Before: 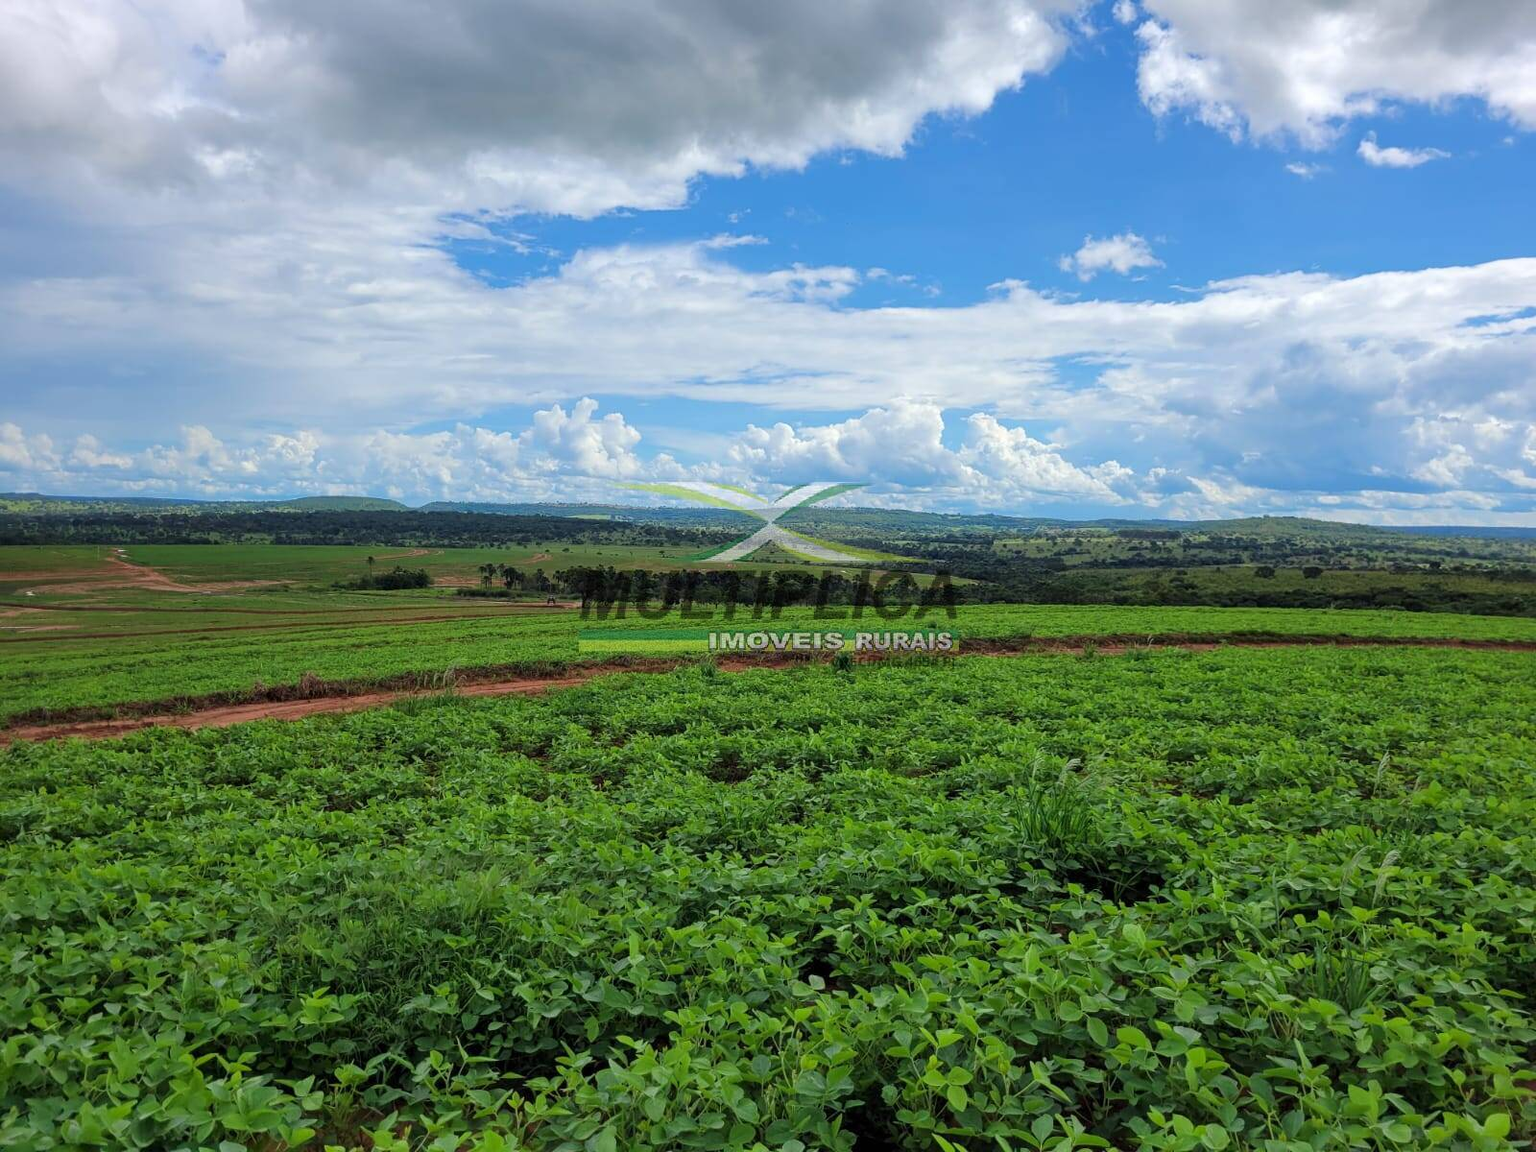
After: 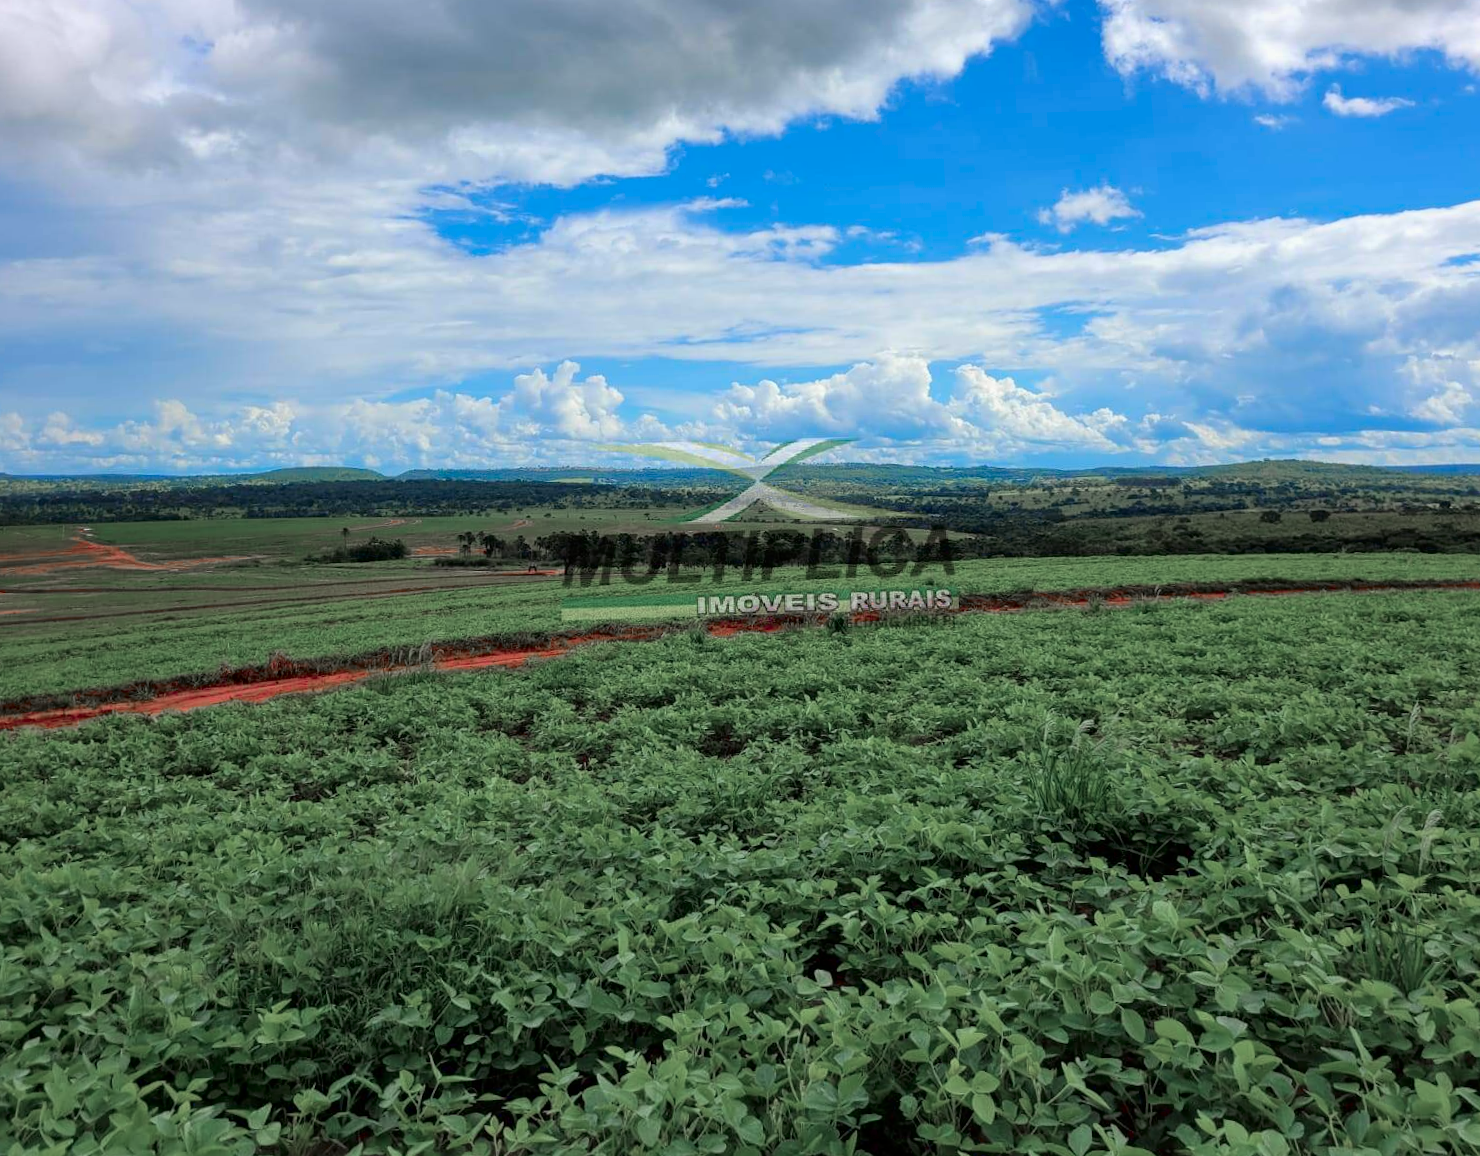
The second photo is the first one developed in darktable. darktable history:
color zones: curves: ch1 [(0, 0.708) (0.088, 0.648) (0.245, 0.187) (0.429, 0.326) (0.571, 0.498) (0.714, 0.5) (0.857, 0.5) (1, 0.708)]
tone curve: curves: ch0 [(0, 0) (0.059, 0.027) (0.162, 0.125) (0.304, 0.279) (0.547, 0.532) (0.828, 0.815) (1, 0.983)]; ch1 [(0, 0) (0.23, 0.166) (0.34, 0.298) (0.371, 0.334) (0.435, 0.413) (0.477, 0.469) (0.499, 0.498) (0.529, 0.544) (0.559, 0.587) (0.743, 0.798) (1, 1)]; ch2 [(0, 0) (0.431, 0.414) (0.498, 0.503) (0.524, 0.531) (0.568, 0.567) (0.6, 0.597) (0.643, 0.631) (0.74, 0.721) (1, 1)], color space Lab, independent channels, preserve colors none
rotate and perspective: rotation -1.68°, lens shift (vertical) -0.146, crop left 0.049, crop right 0.912, crop top 0.032, crop bottom 0.96
